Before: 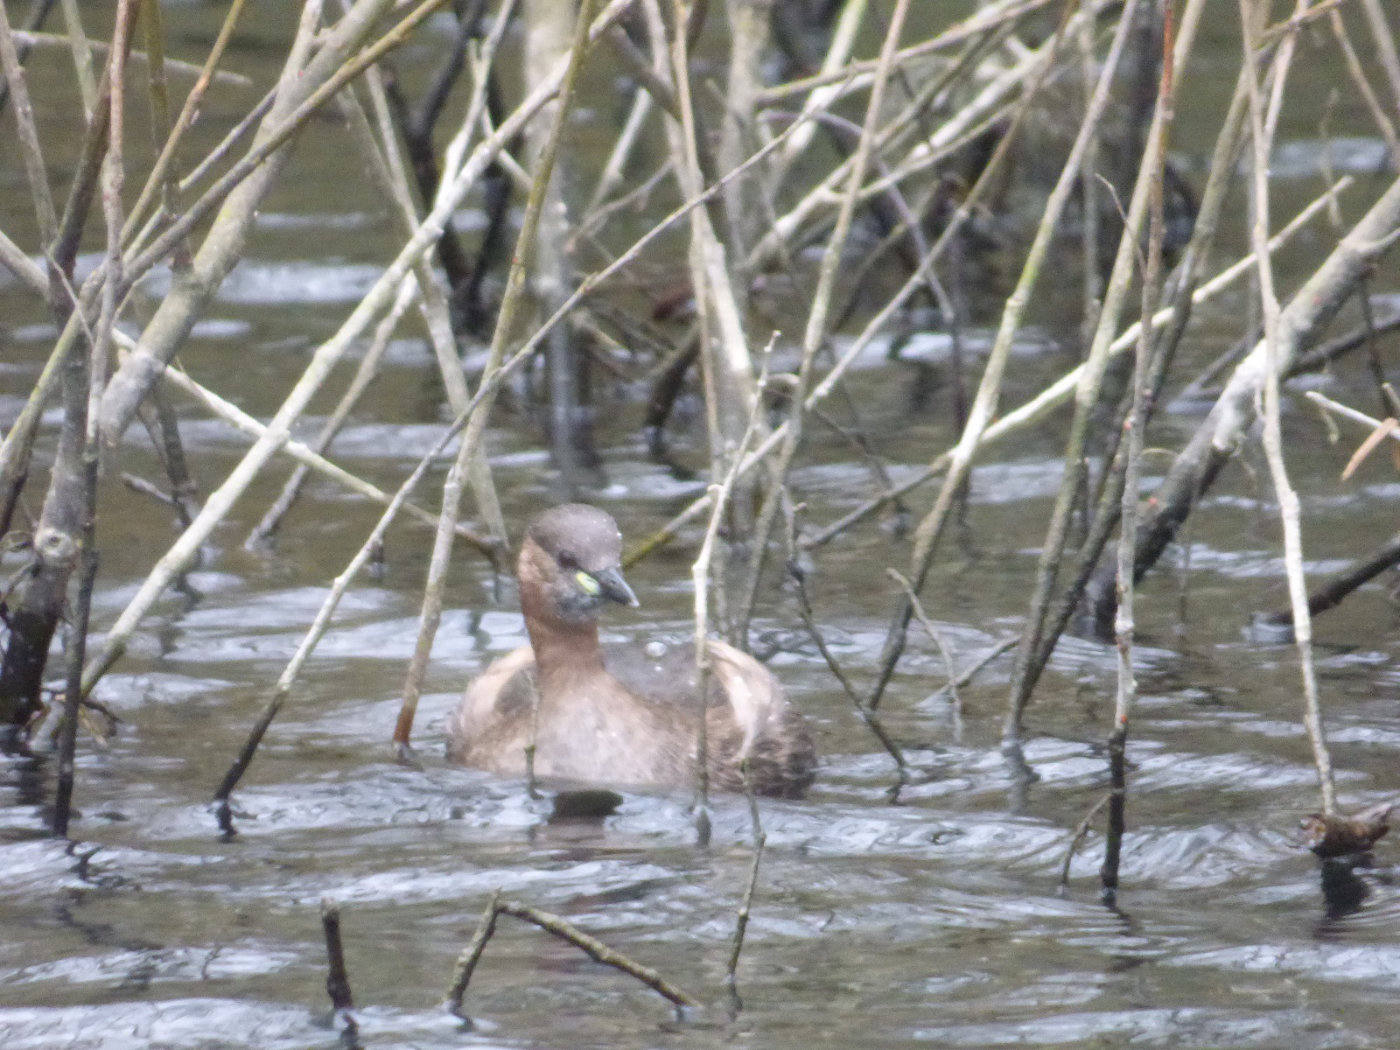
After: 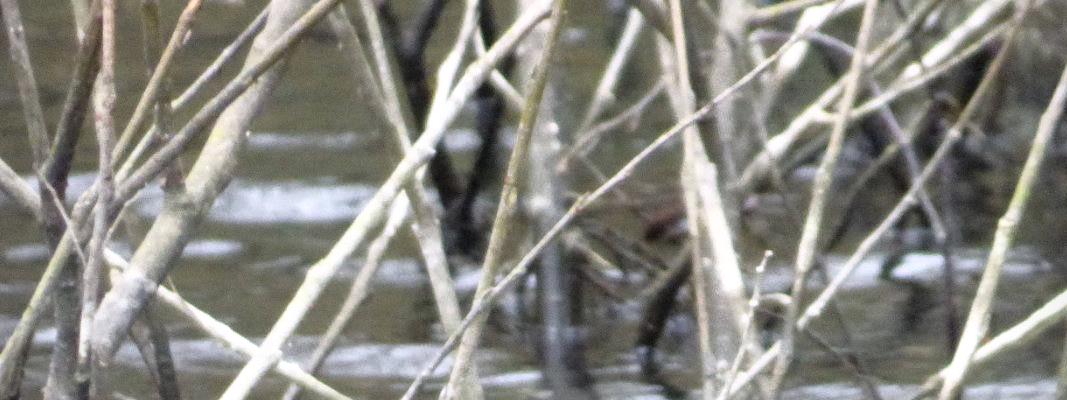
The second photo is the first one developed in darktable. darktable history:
color correction: saturation 0.99
filmic rgb: white relative exposure 2.34 EV, hardness 6.59
crop: left 0.579%, top 7.627%, right 23.167%, bottom 54.275%
vignetting: fall-off start 91.19%
